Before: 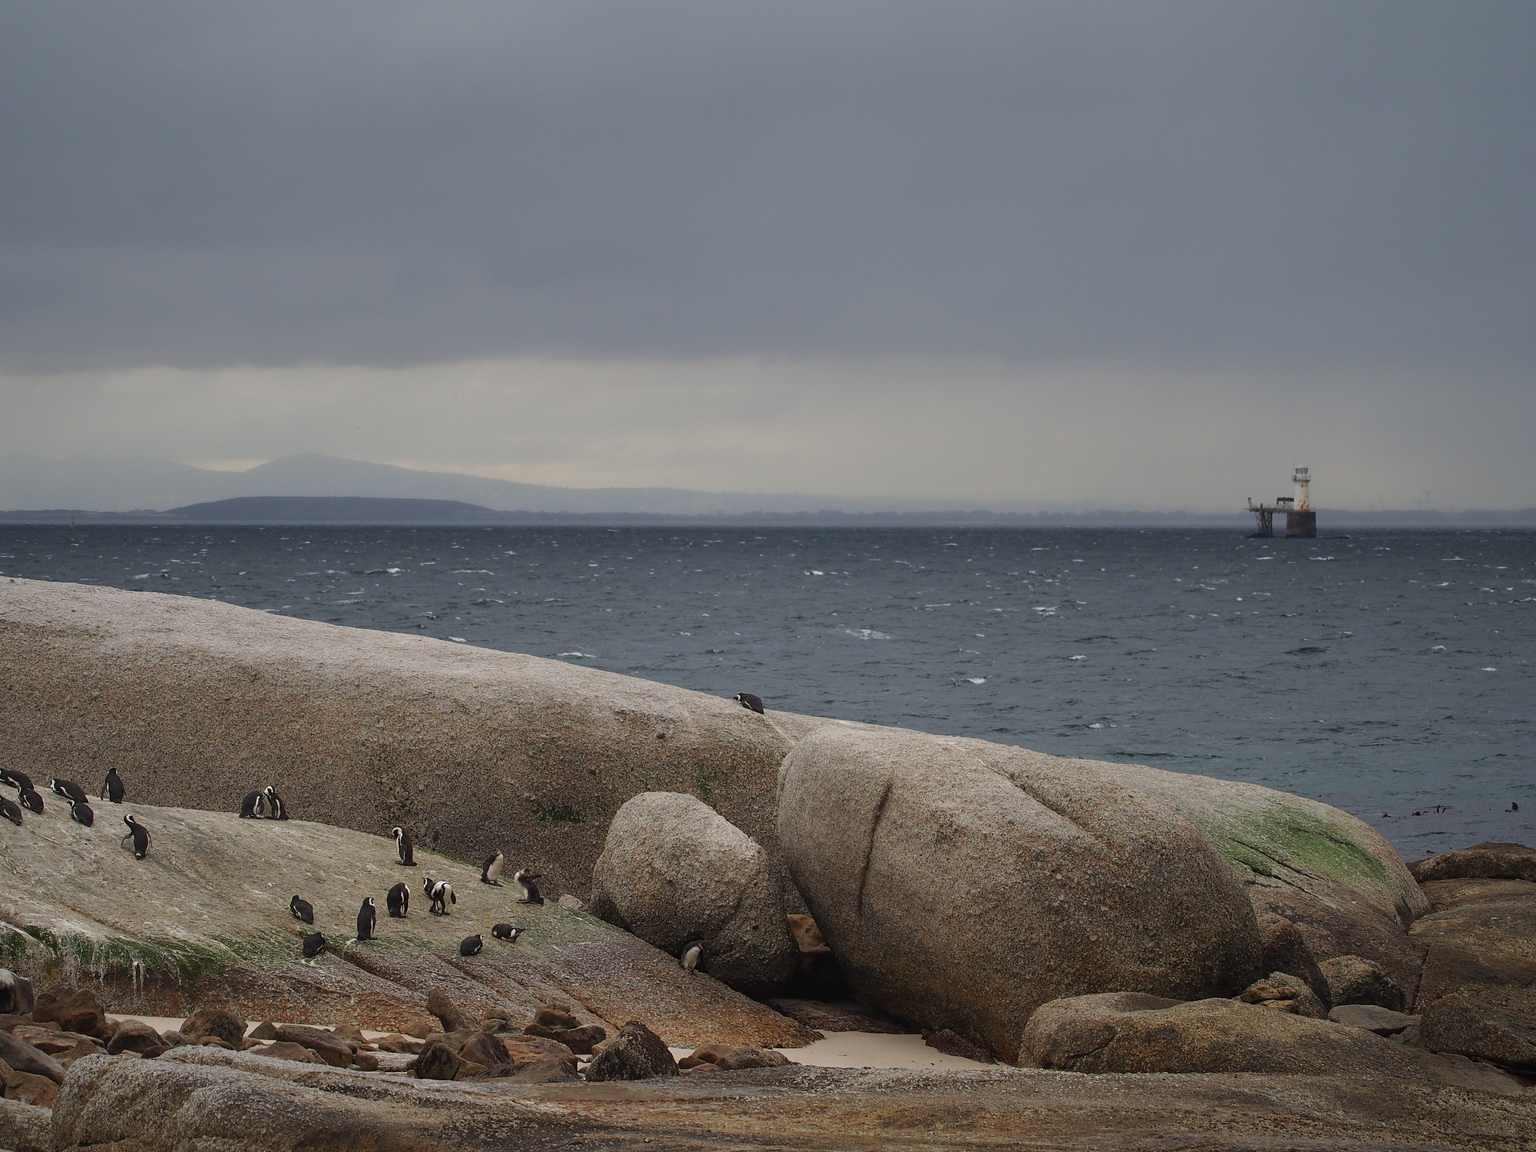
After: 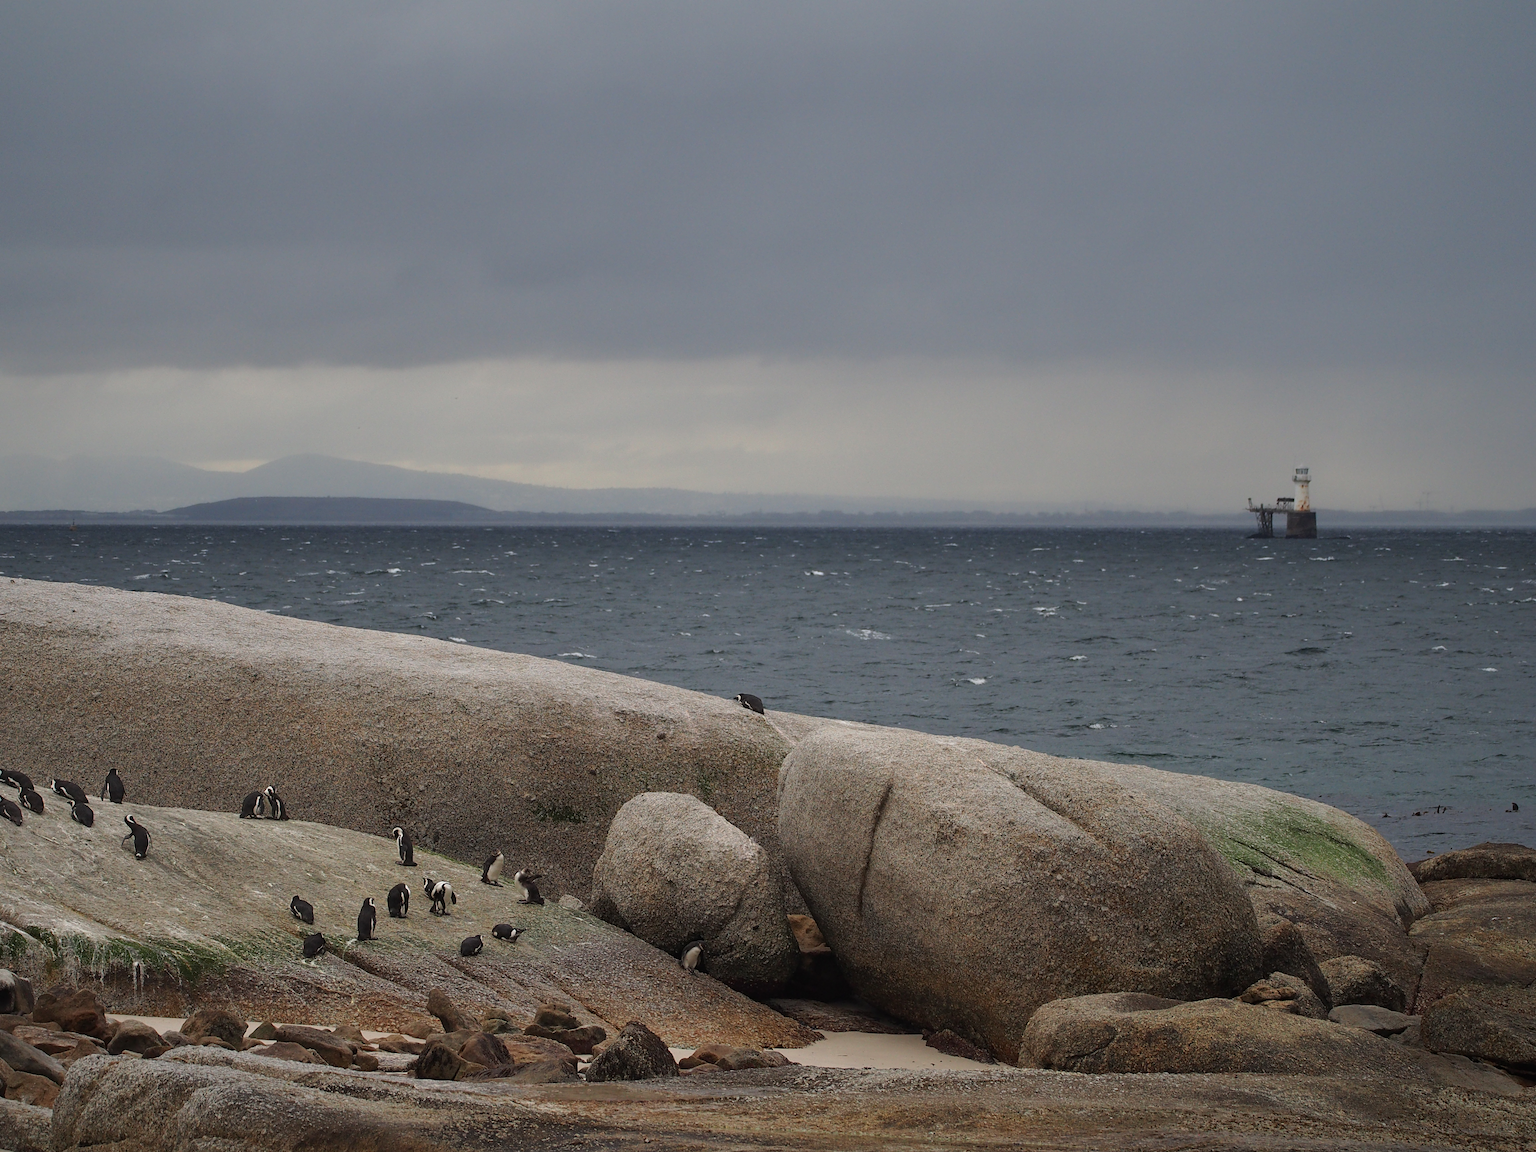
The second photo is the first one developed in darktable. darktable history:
local contrast: mode bilateral grid, contrast 99, coarseness 100, detail 108%, midtone range 0.2
